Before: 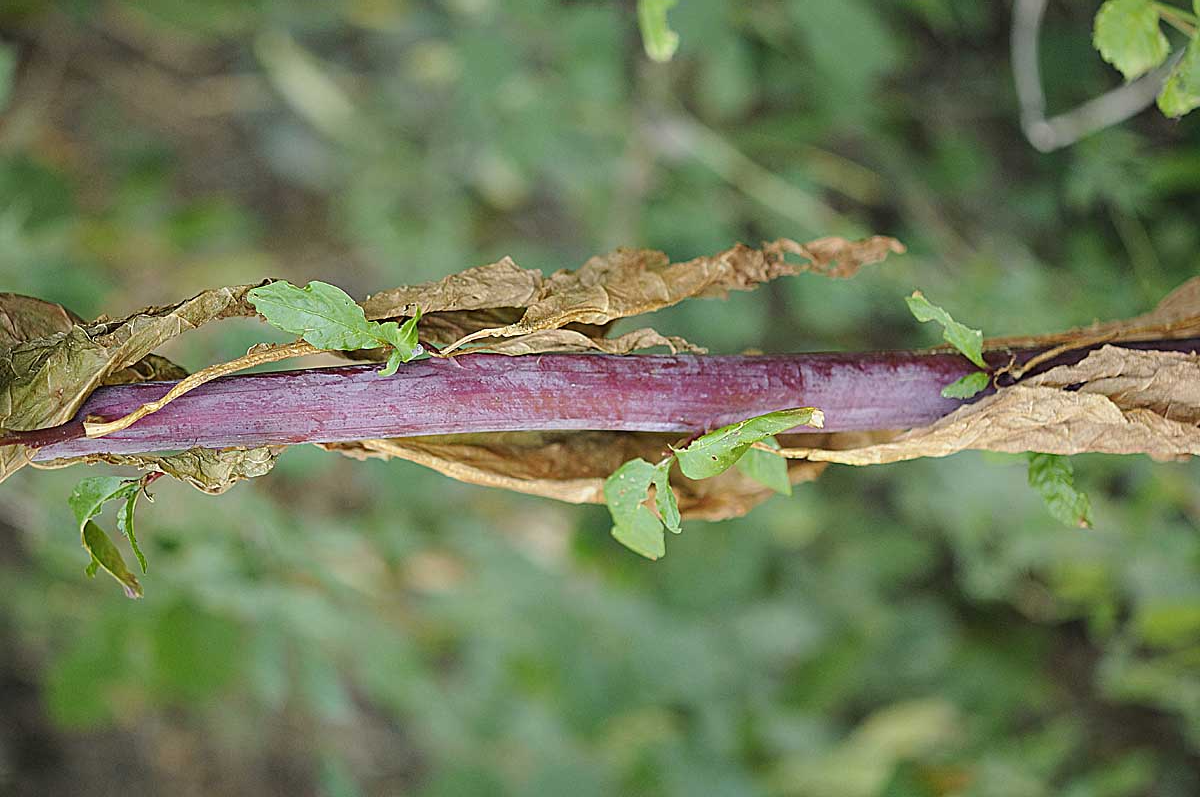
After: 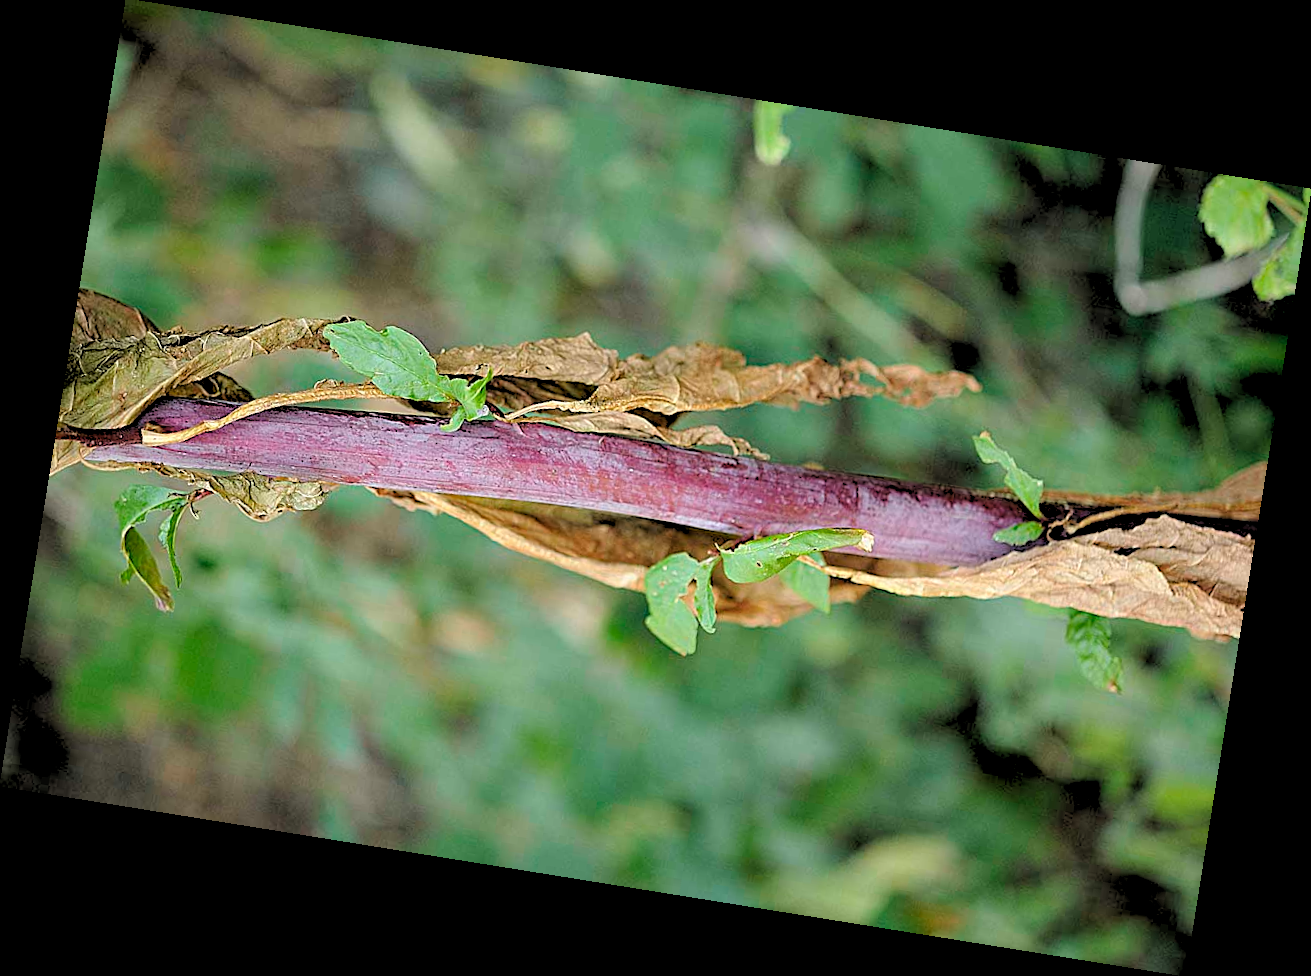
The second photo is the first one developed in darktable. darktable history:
rotate and perspective: rotation 9.12°, automatic cropping off
rgb levels: levels [[0.029, 0.461, 0.922], [0, 0.5, 1], [0, 0.5, 1]]
